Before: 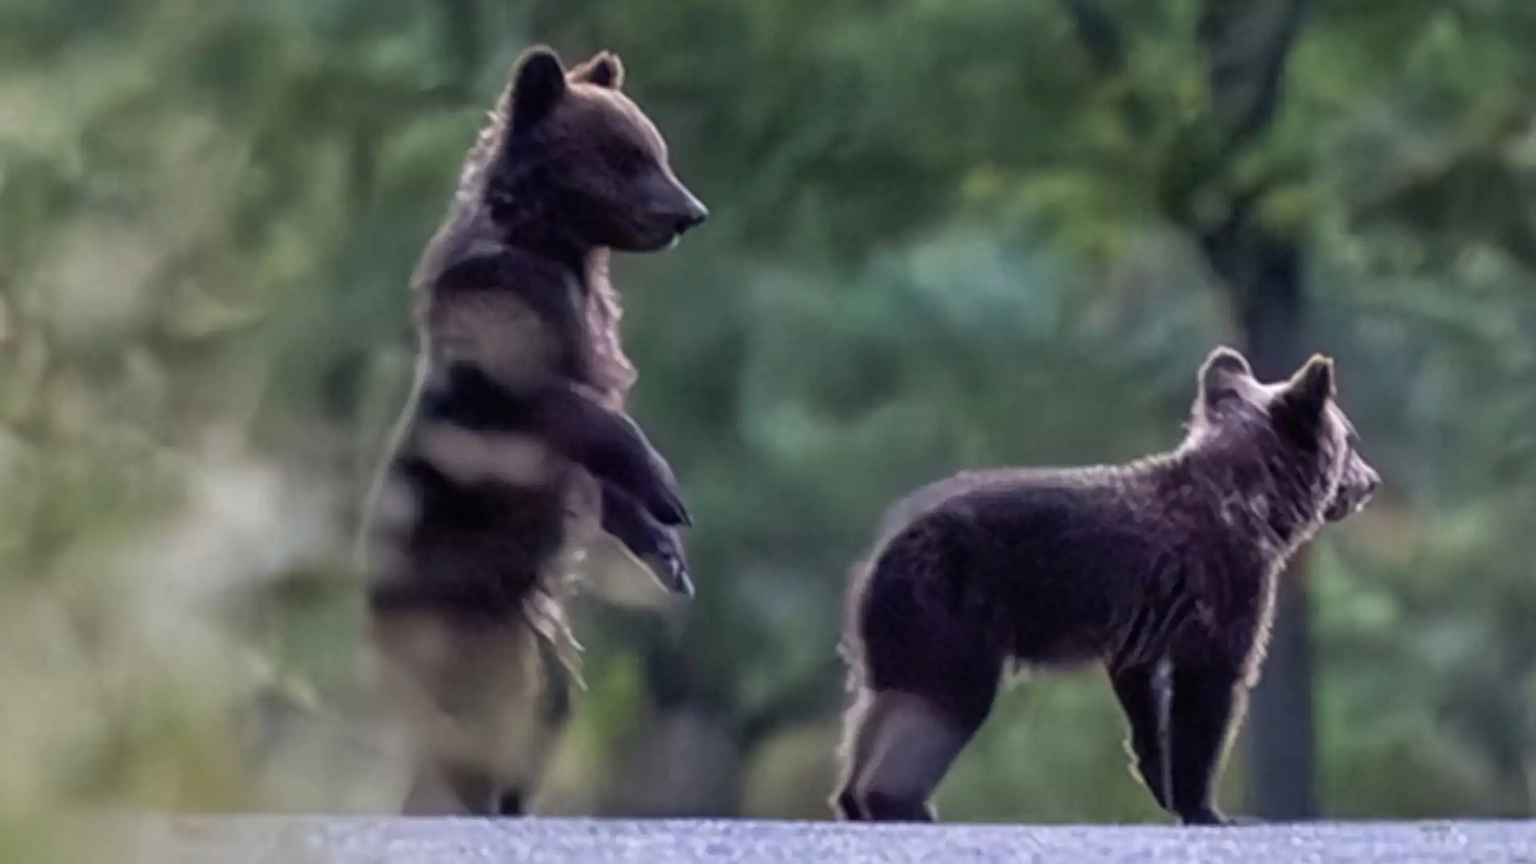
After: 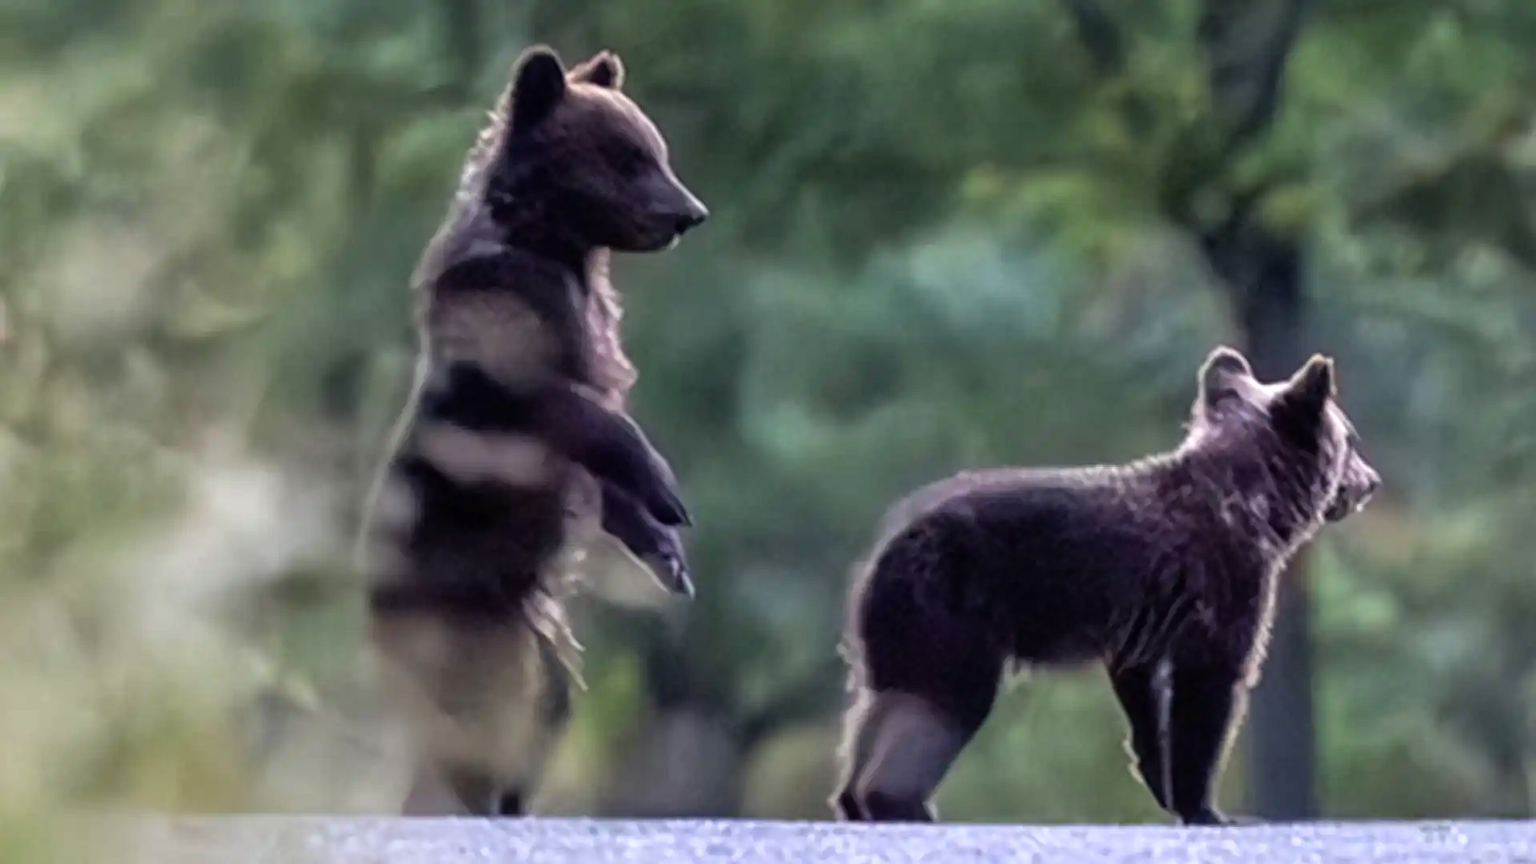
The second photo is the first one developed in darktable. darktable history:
tone equalizer: -8 EV -0.441 EV, -7 EV -0.363 EV, -6 EV -0.372 EV, -5 EV -0.228 EV, -3 EV 0.209 EV, -2 EV 0.324 EV, -1 EV 0.37 EV, +0 EV 0.389 EV
